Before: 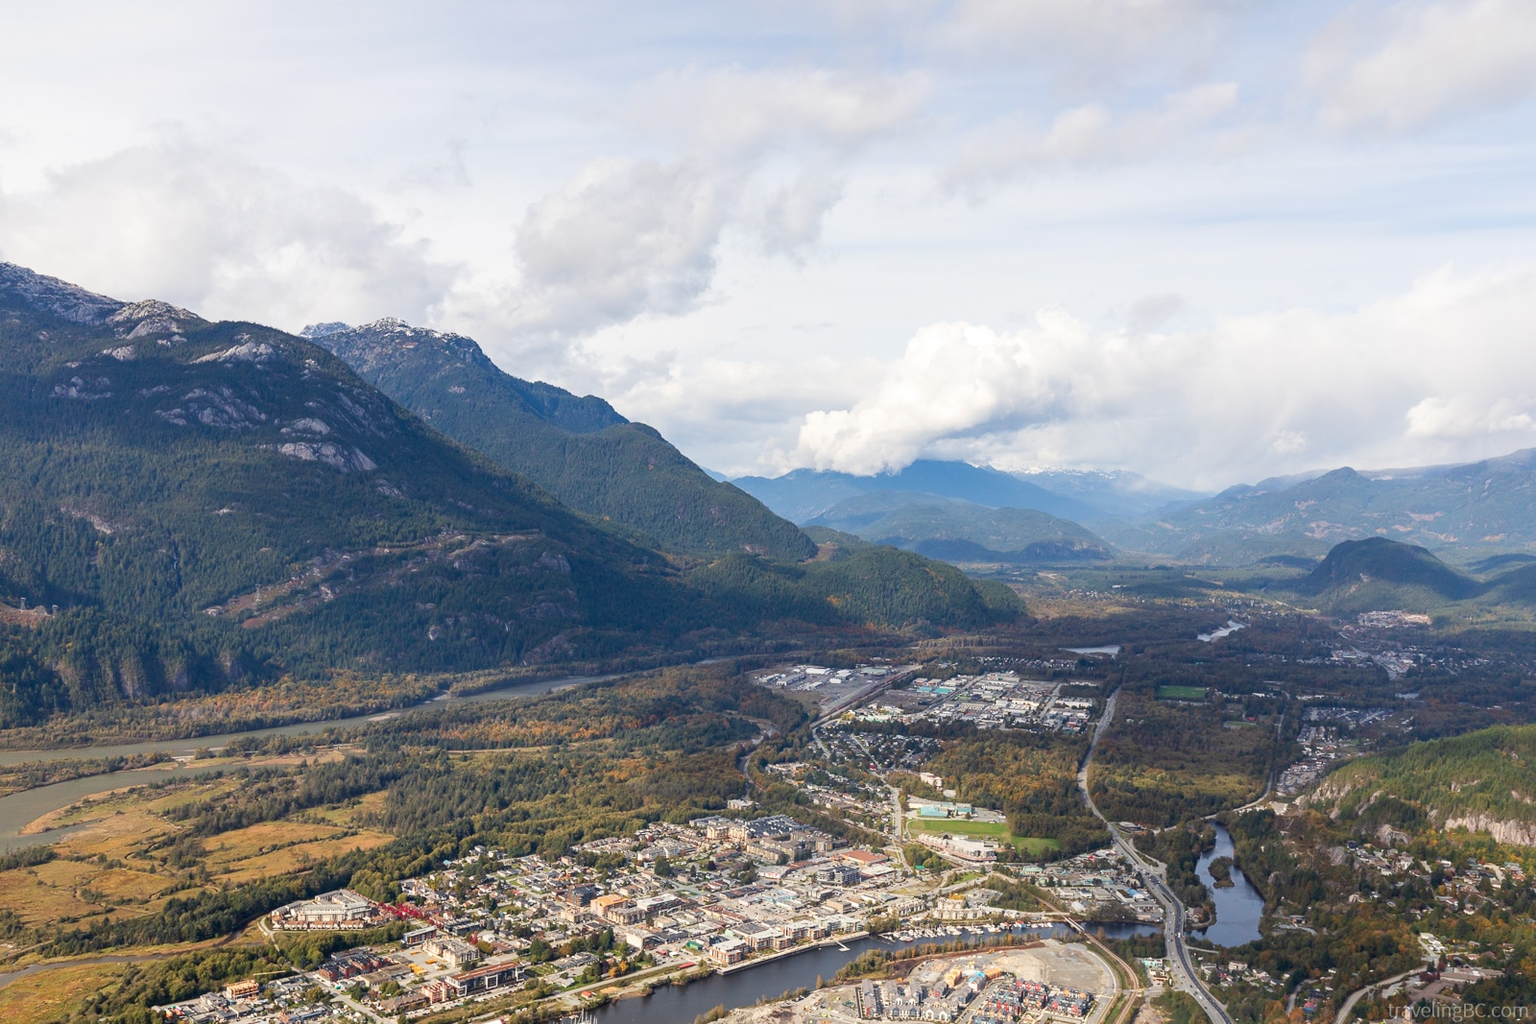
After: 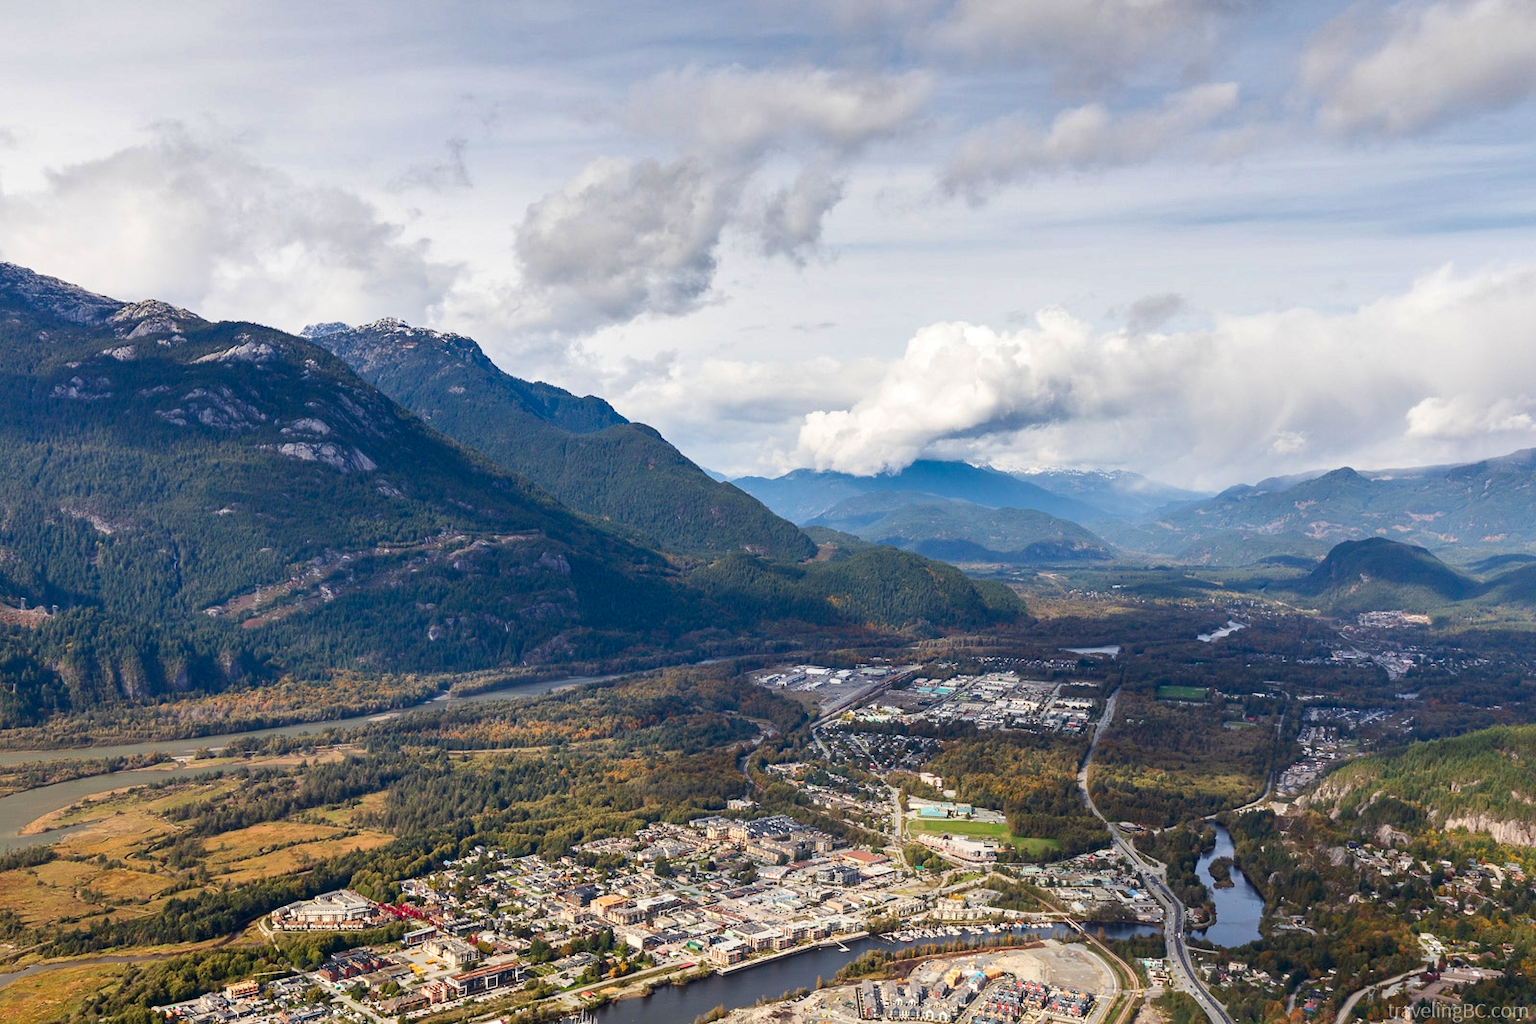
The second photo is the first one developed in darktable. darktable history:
shadows and highlights: radius 100.41, shadows 50.55, highlights -64.36, highlights color adjustment 49.82%, soften with gaussian
contrast brightness saturation: contrast 0.13, brightness -0.05, saturation 0.16
